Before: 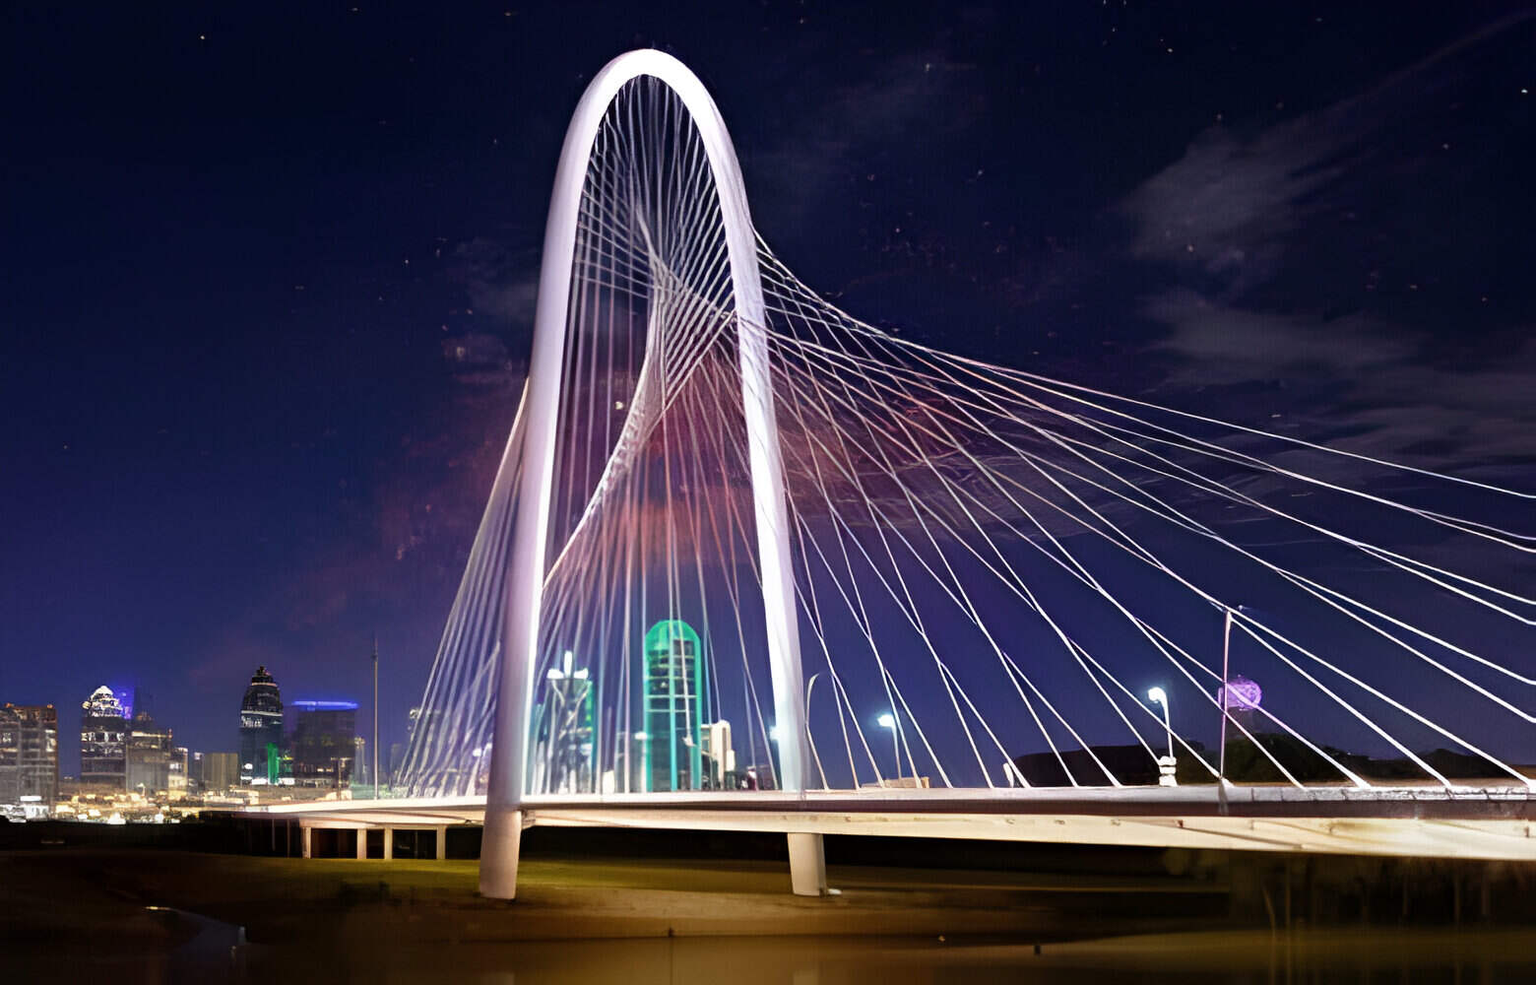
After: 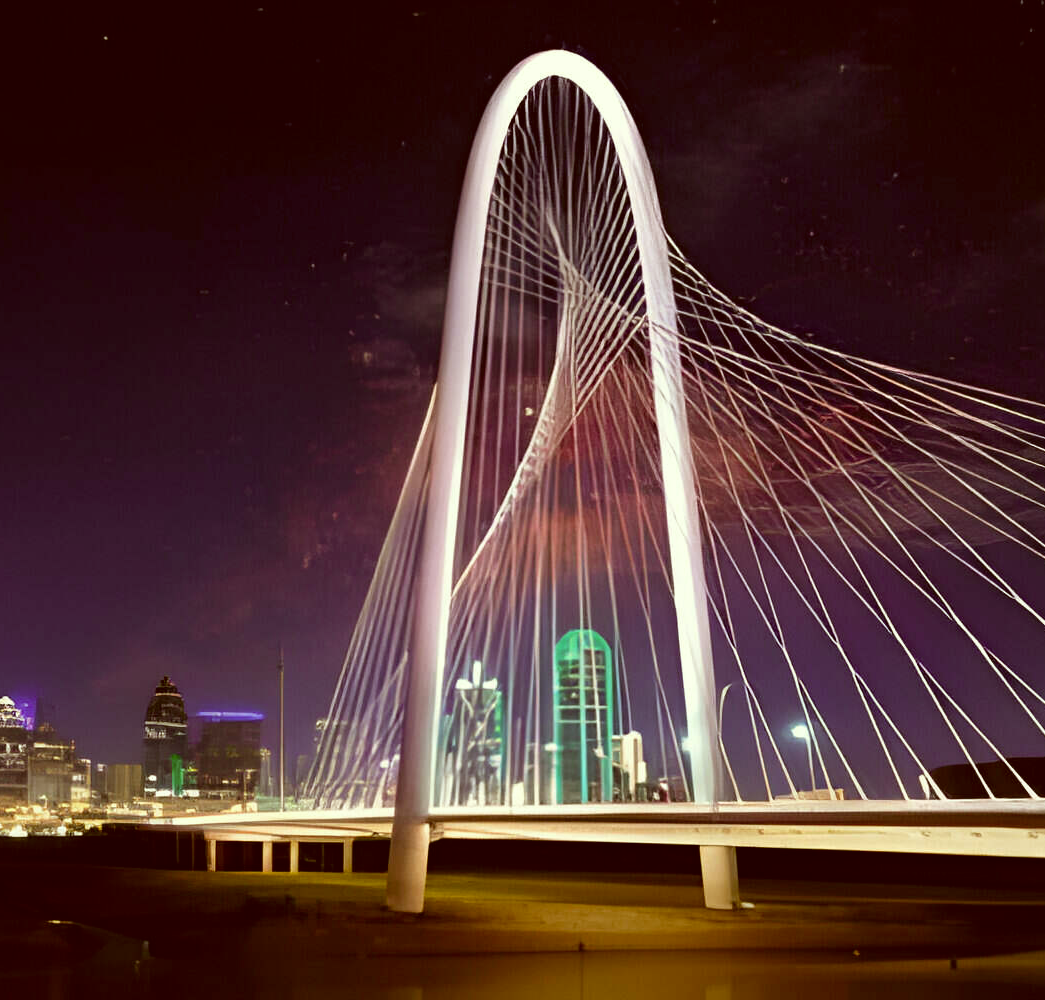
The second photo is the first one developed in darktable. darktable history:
color correction: highlights a* -5.27, highlights b* 9.79, shadows a* 9.83, shadows b* 24.43
crop and rotate: left 6.449%, right 26.54%
